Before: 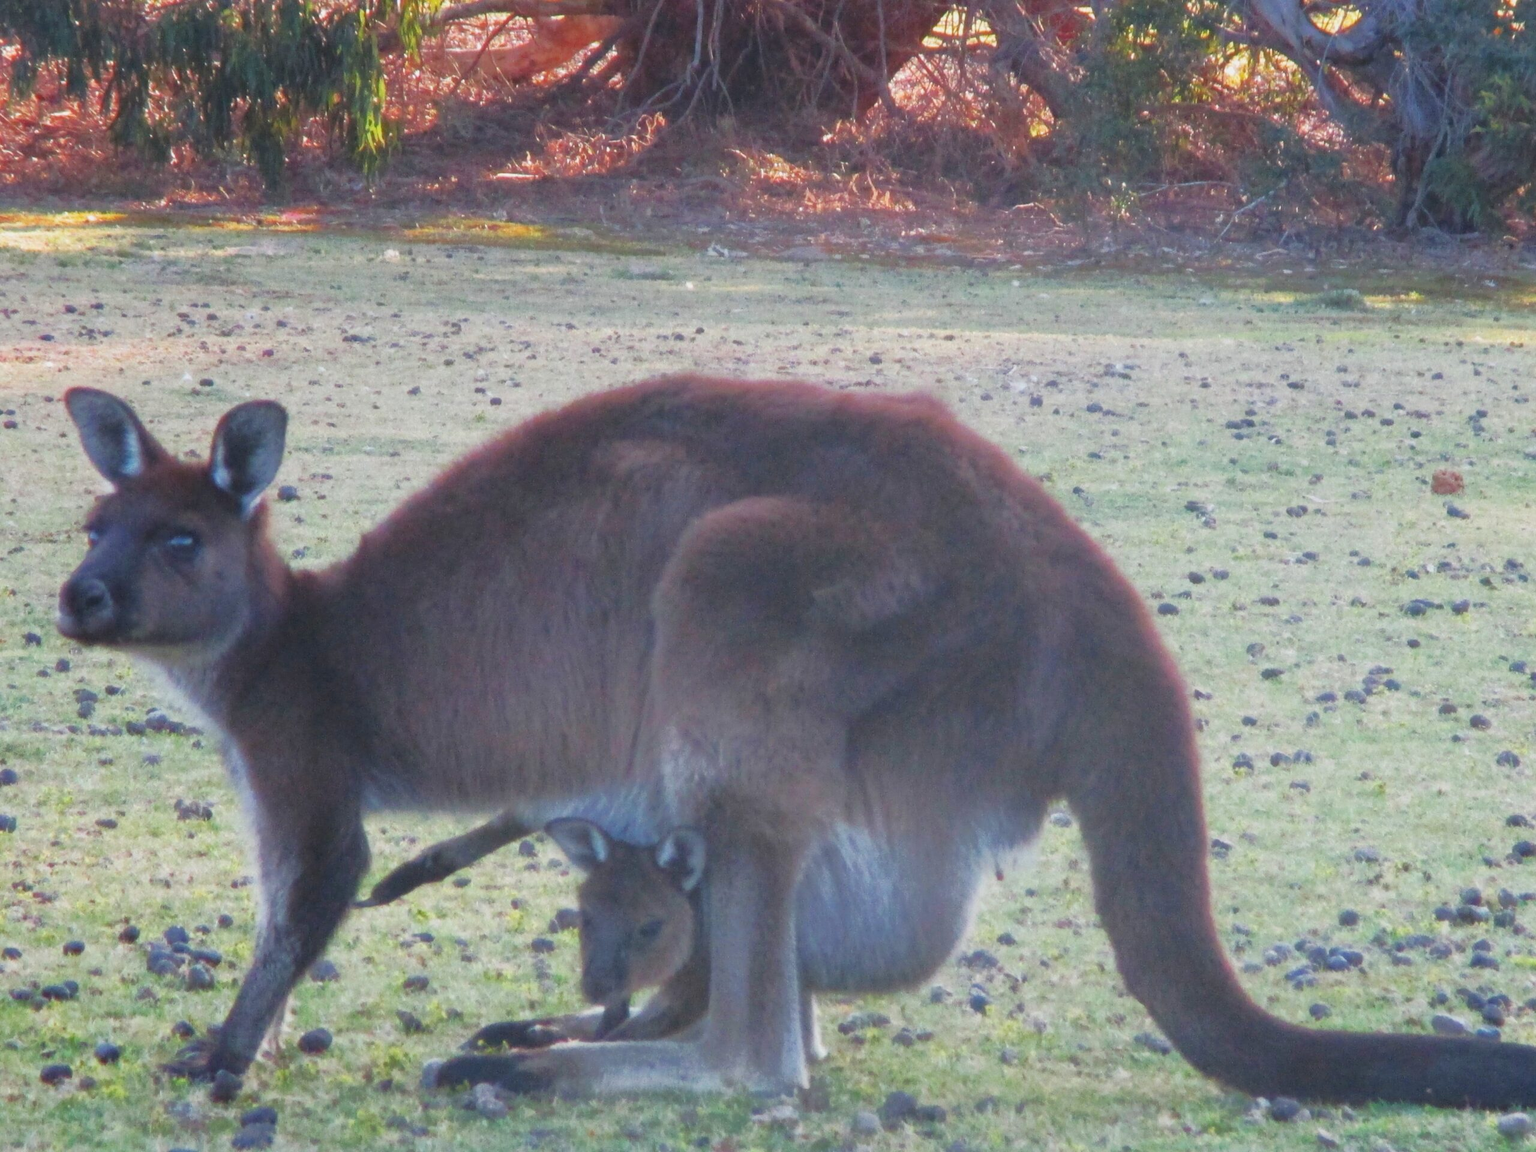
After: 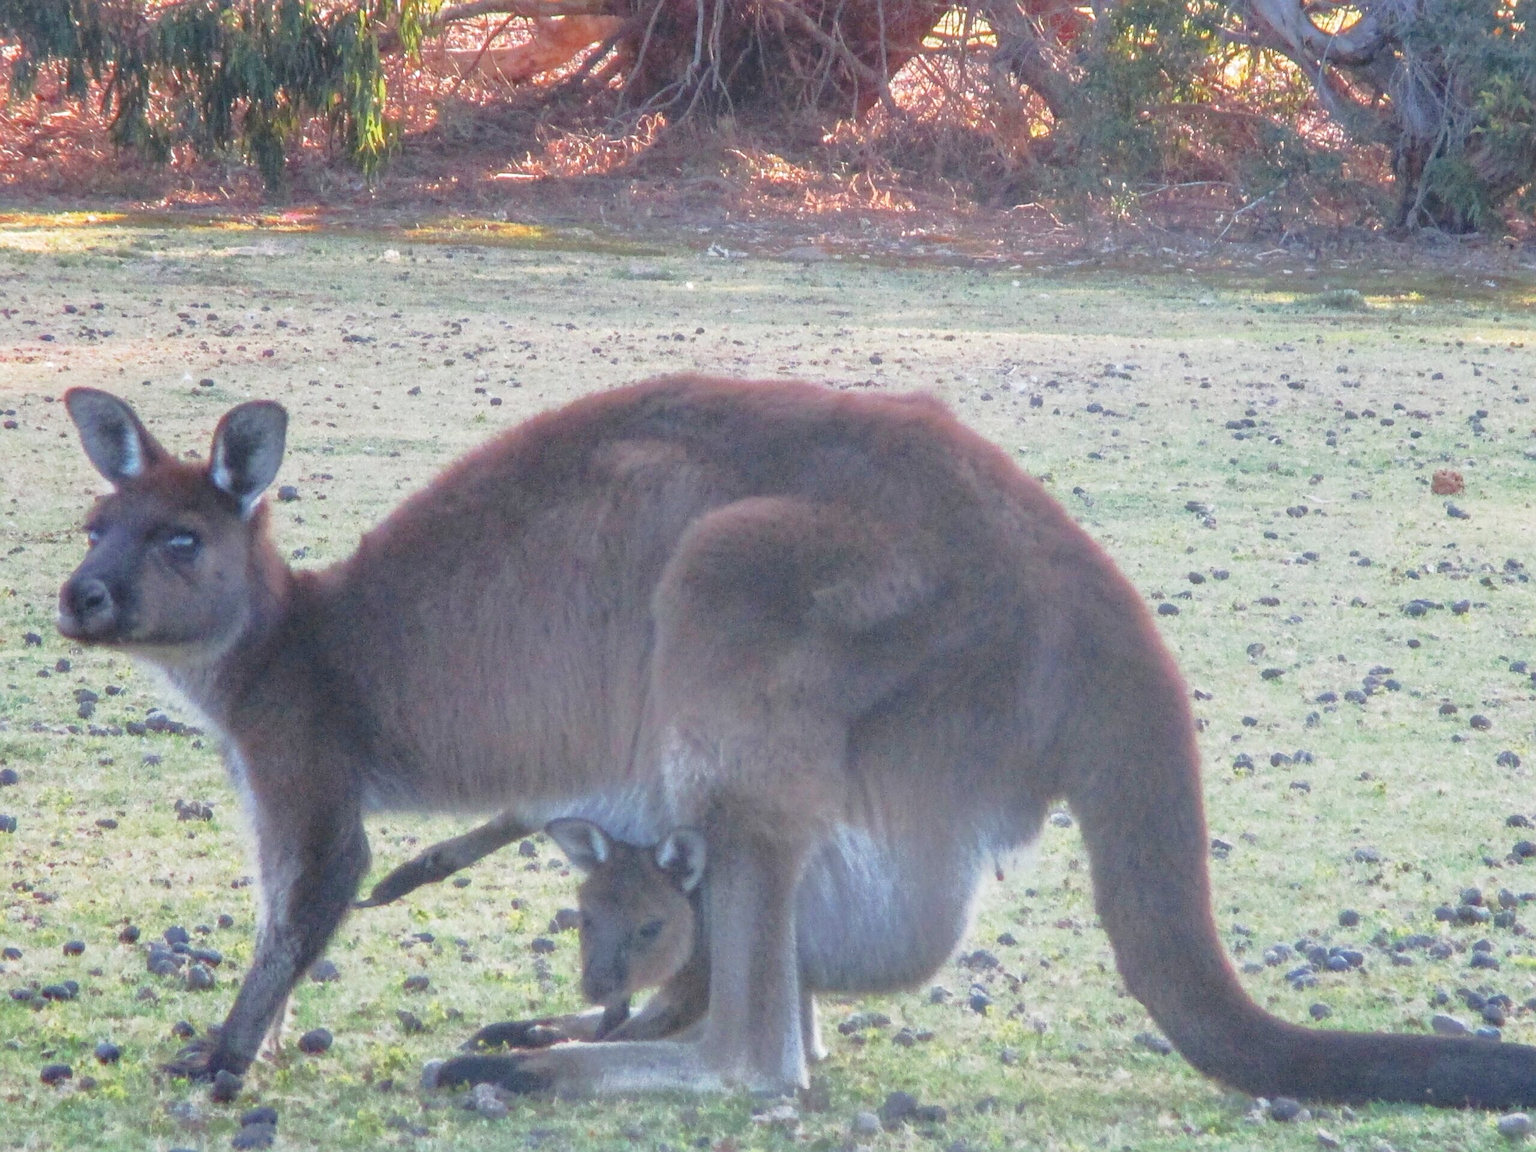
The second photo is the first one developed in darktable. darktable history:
tone curve: curves: ch0 [(0, 0) (0.003, 0.132) (0.011, 0.13) (0.025, 0.134) (0.044, 0.138) (0.069, 0.154) (0.1, 0.17) (0.136, 0.198) (0.177, 0.25) (0.224, 0.308) (0.277, 0.371) (0.335, 0.432) (0.399, 0.491) (0.468, 0.55) (0.543, 0.612) (0.623, 0.679) (0.709, 0.766) (0.801, 0.842) (0.898, 0.912) (1, 1)], preserve colors none
local contrast: highlights 0%, shadows 0%, detail 133%
sharpen: on, module defaults
